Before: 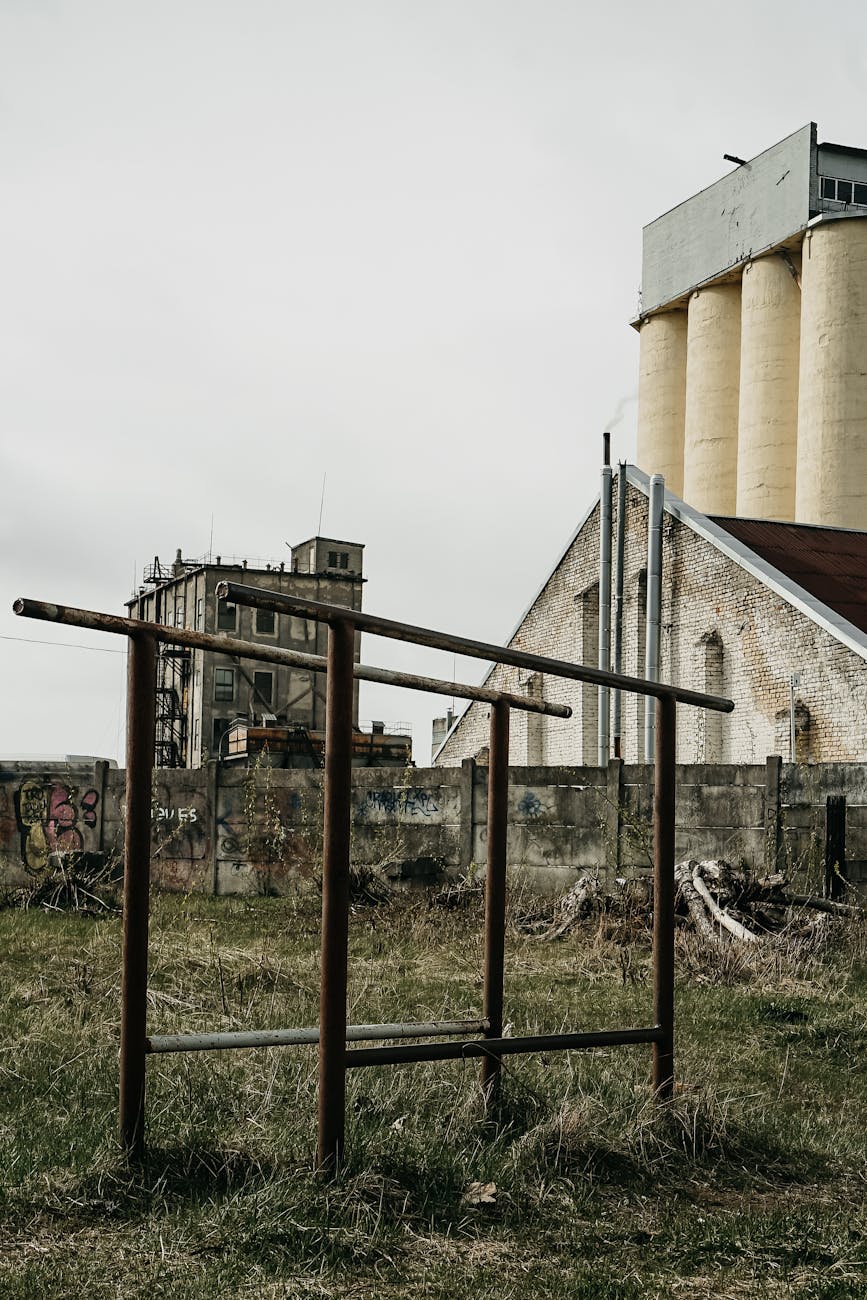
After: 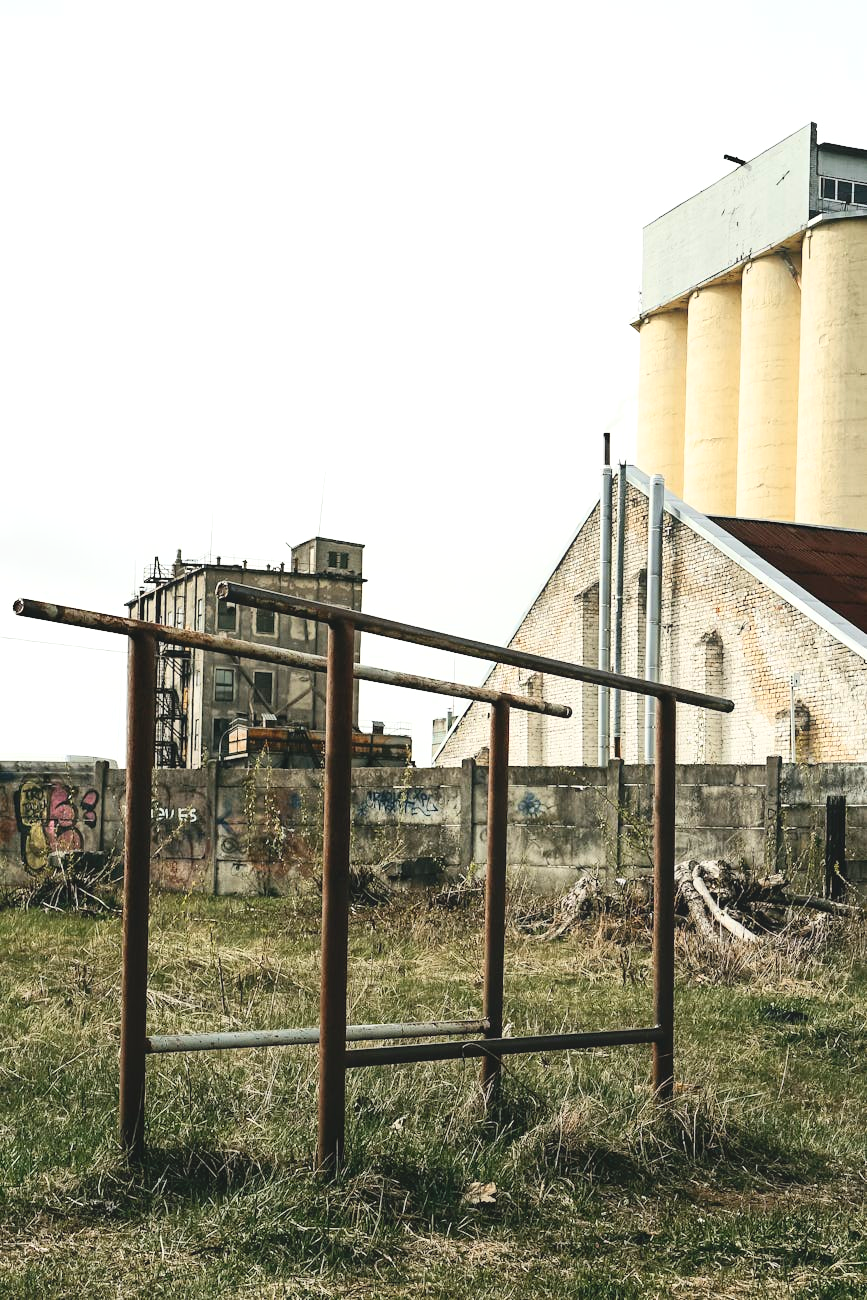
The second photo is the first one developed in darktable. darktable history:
exposure: exposure 0.602 EV, compensate highlight preservation false
contrast brightness saturation: contrast 0.205, brightness 0.168, saturation 0.223
contrast equalizer: y [[0.46, 0.454, 0.451, 0.451, 0.455, 0.46], [0.5 ×6], [0.5 ×6], [0 ×6], [0 ×6]]
